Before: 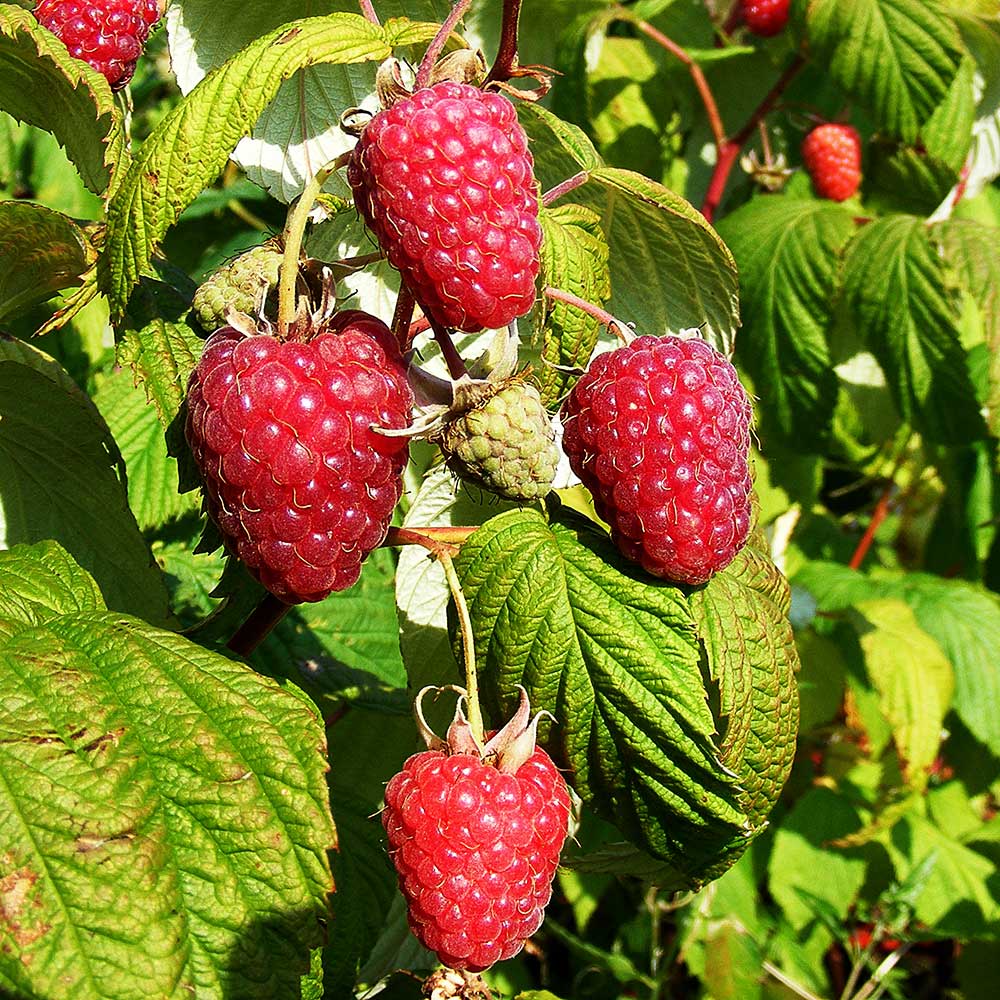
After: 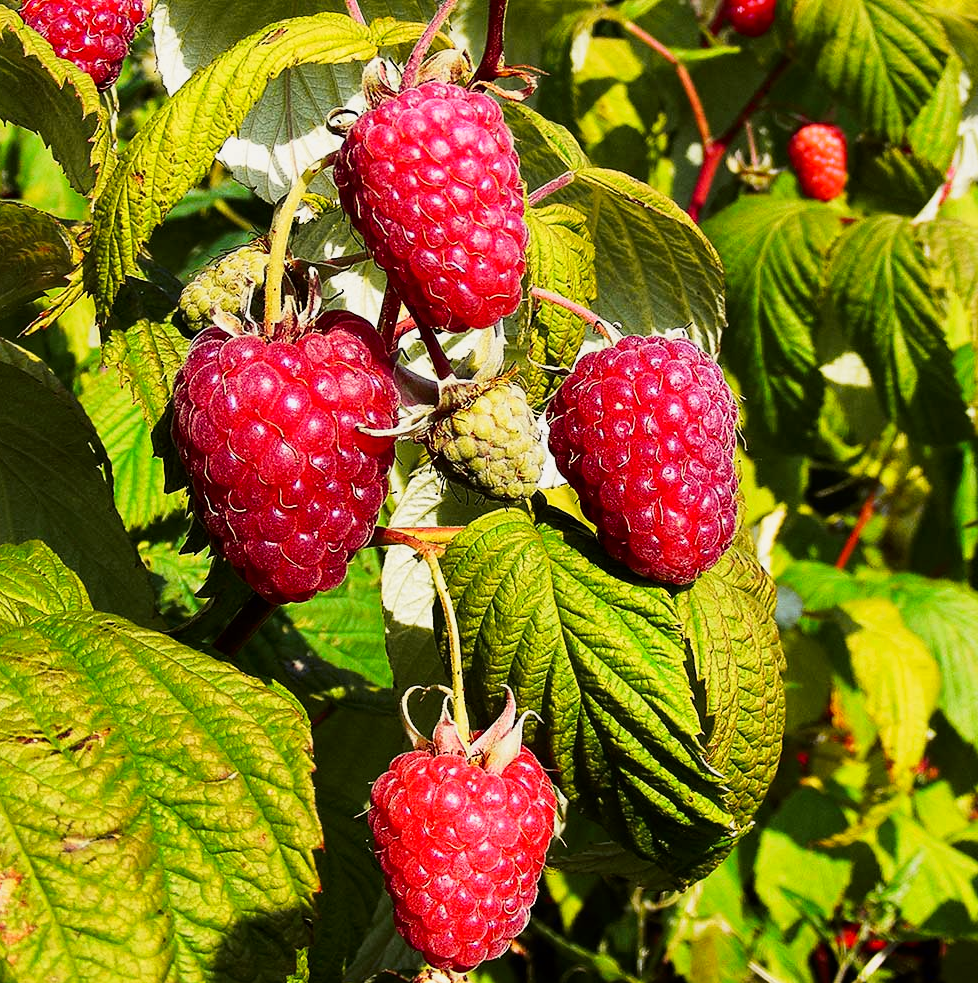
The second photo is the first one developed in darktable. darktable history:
crop and rotate: left 1.48%, right 0.627%, bottom 1.7%
tone curve: curves: ch0 [(0, 0) (0.087, 0.054) (0.281, 0.245) (0.506, 0.526) (0.8, 0.824) (0.994, 0.955)]; ch1 [(0, 0) (0.27, 0.195) (0.406, 0.435) (0.452, 0.474) (0.495, 0.5) (0.514, 0.508) (0.563, 0.584) (0.654, 0.689) (1, 1)]; ch2 [(0, 0) (0.269, 0.299) (0.459, 0.441) (0.498, 0.499) (0.523, 0.52) (0.551, 0.549) (0.633, 0.625) (0.659, 0.681) (0.718, 0.764) (1, 1)], color space Lab, independent channels, preserve colors none
